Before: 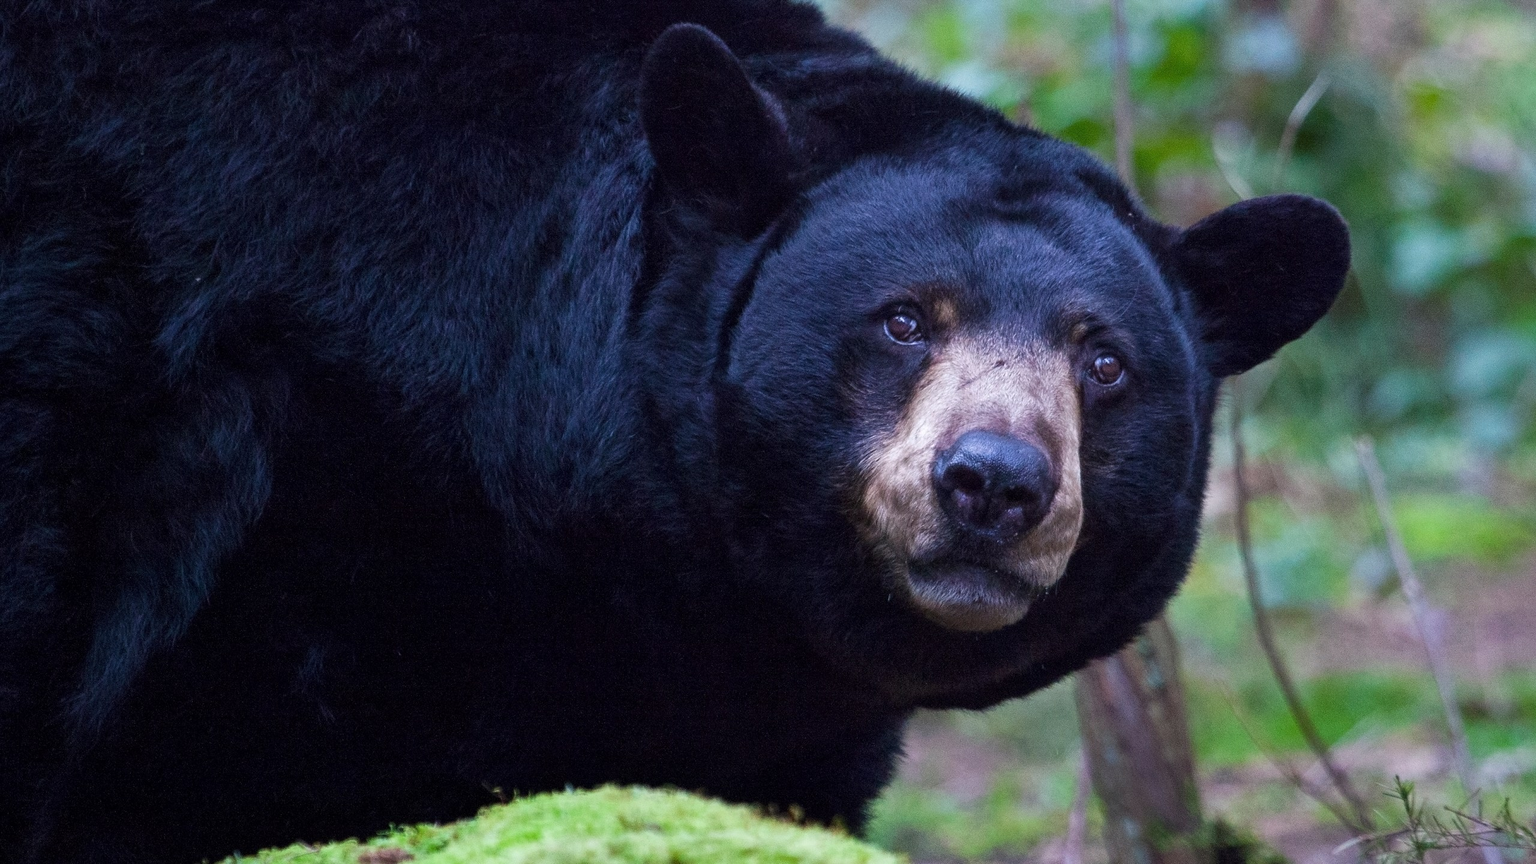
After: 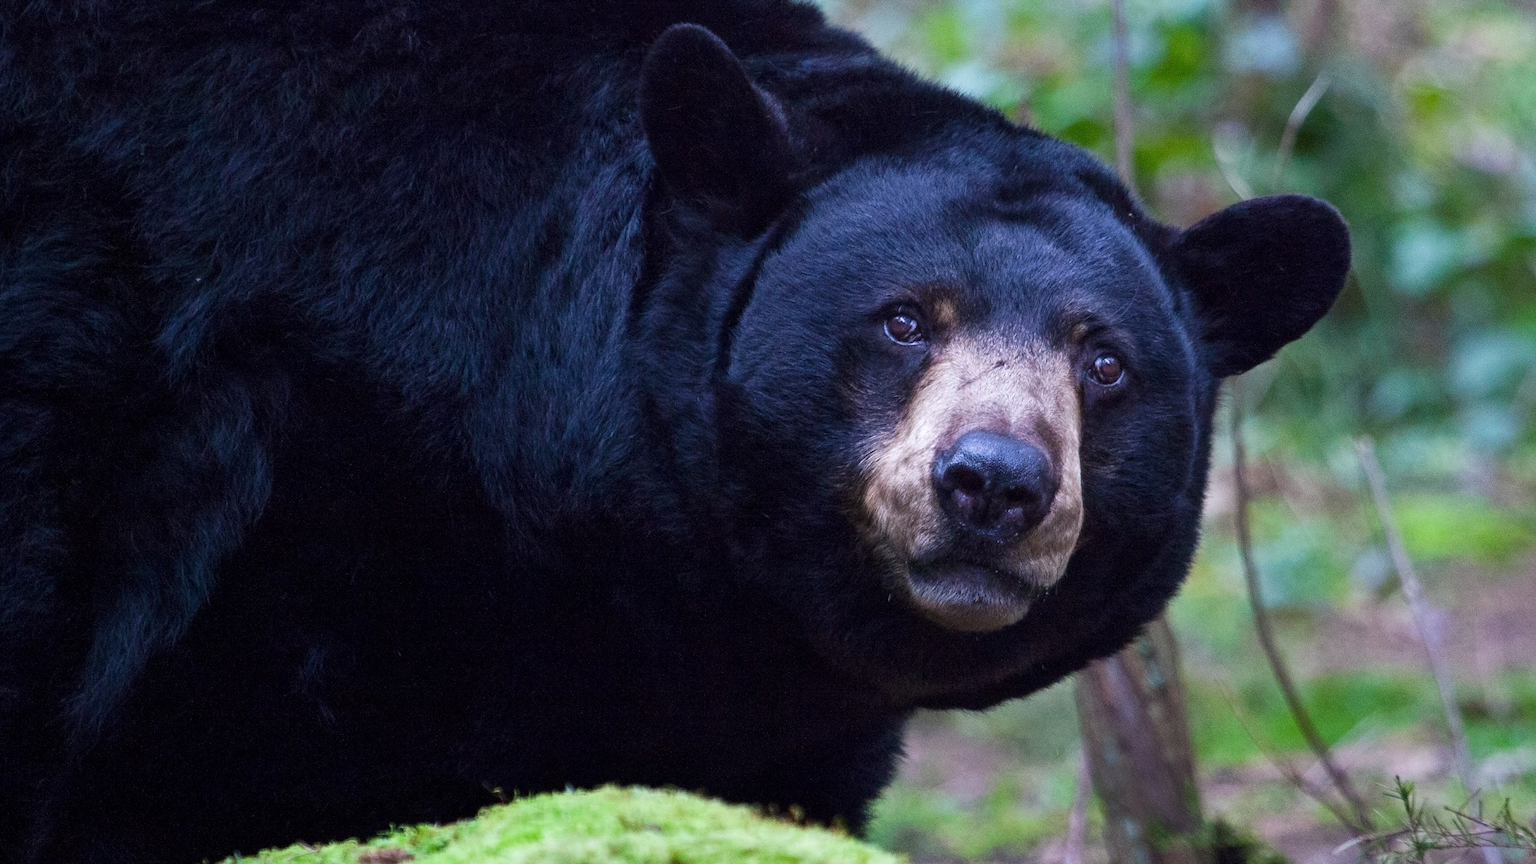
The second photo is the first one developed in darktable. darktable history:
contrast brightness saturation: contrast 0.102, brightness 0.015, saturation 0.018
